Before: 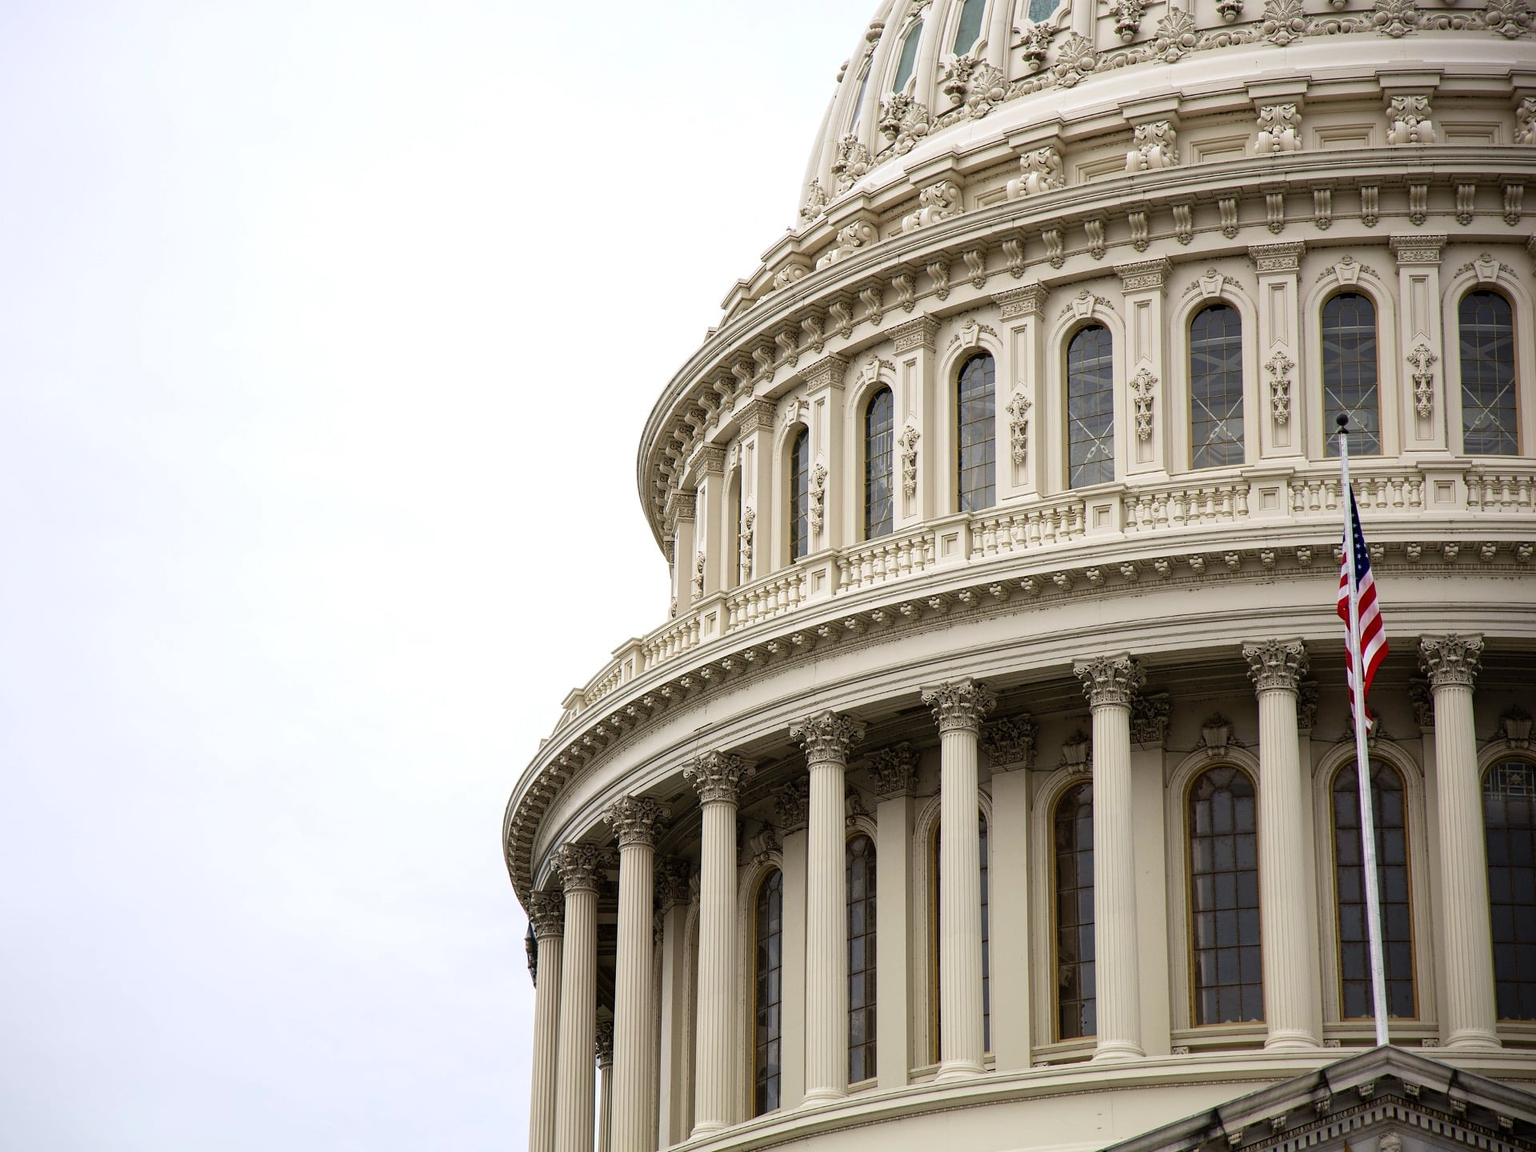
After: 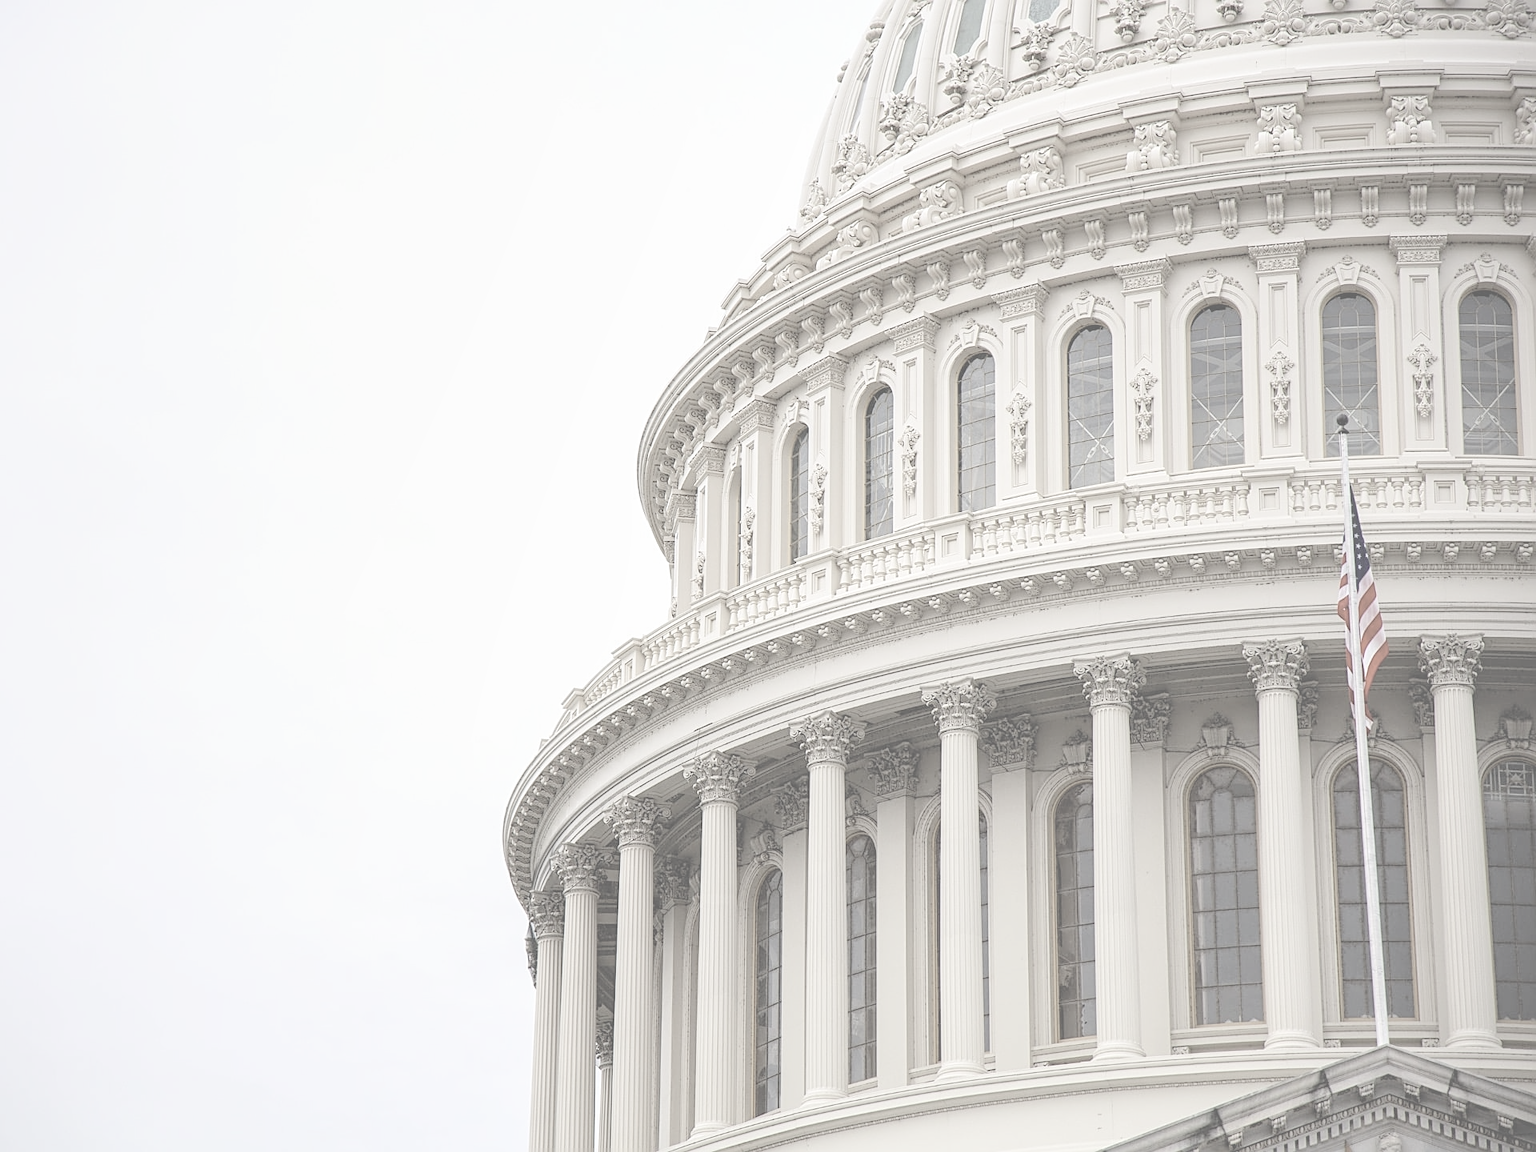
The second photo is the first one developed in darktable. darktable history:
local contrast: on, module defaults
contrast brightness saturation: contrast -0.32, brightness 0.75, saturation -0.78
sharpen: on, module defaults
exposure: exposure 0.6 EV, compensate highlight preservation false
